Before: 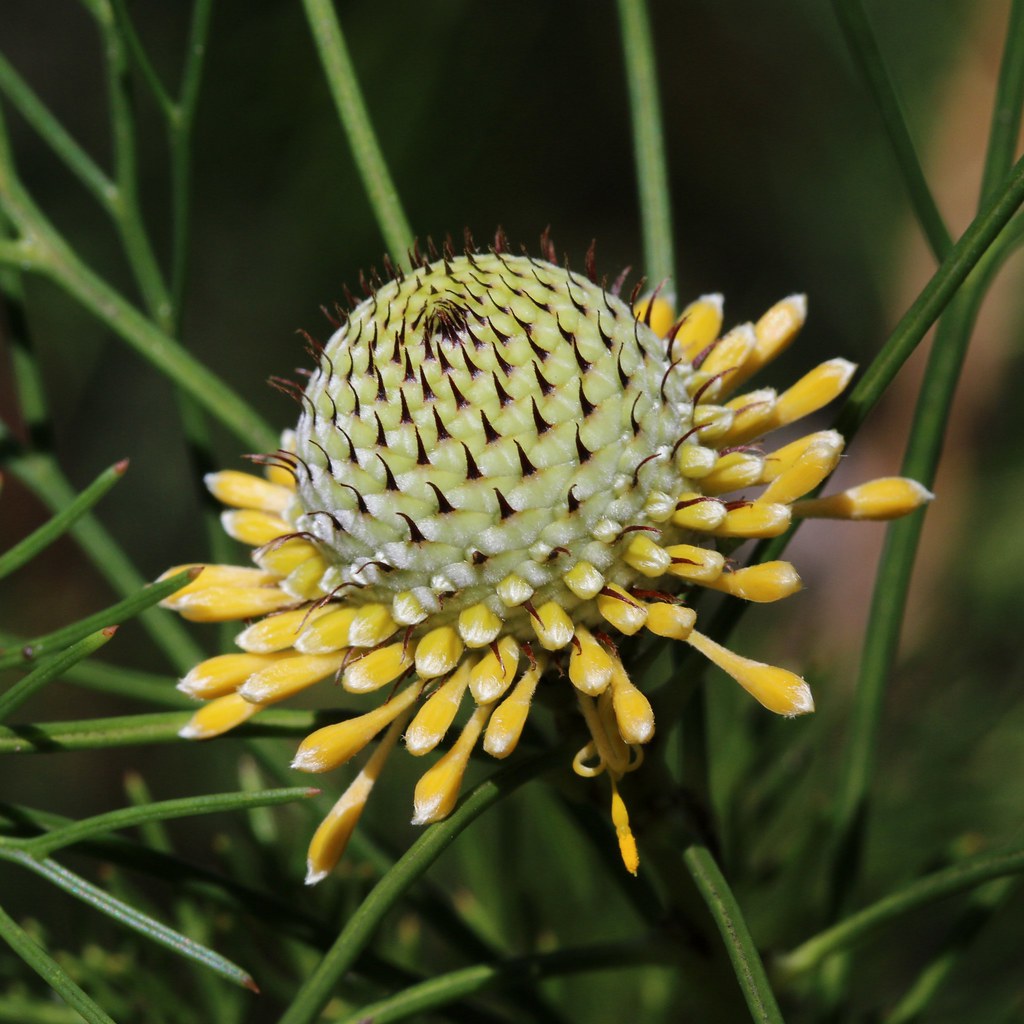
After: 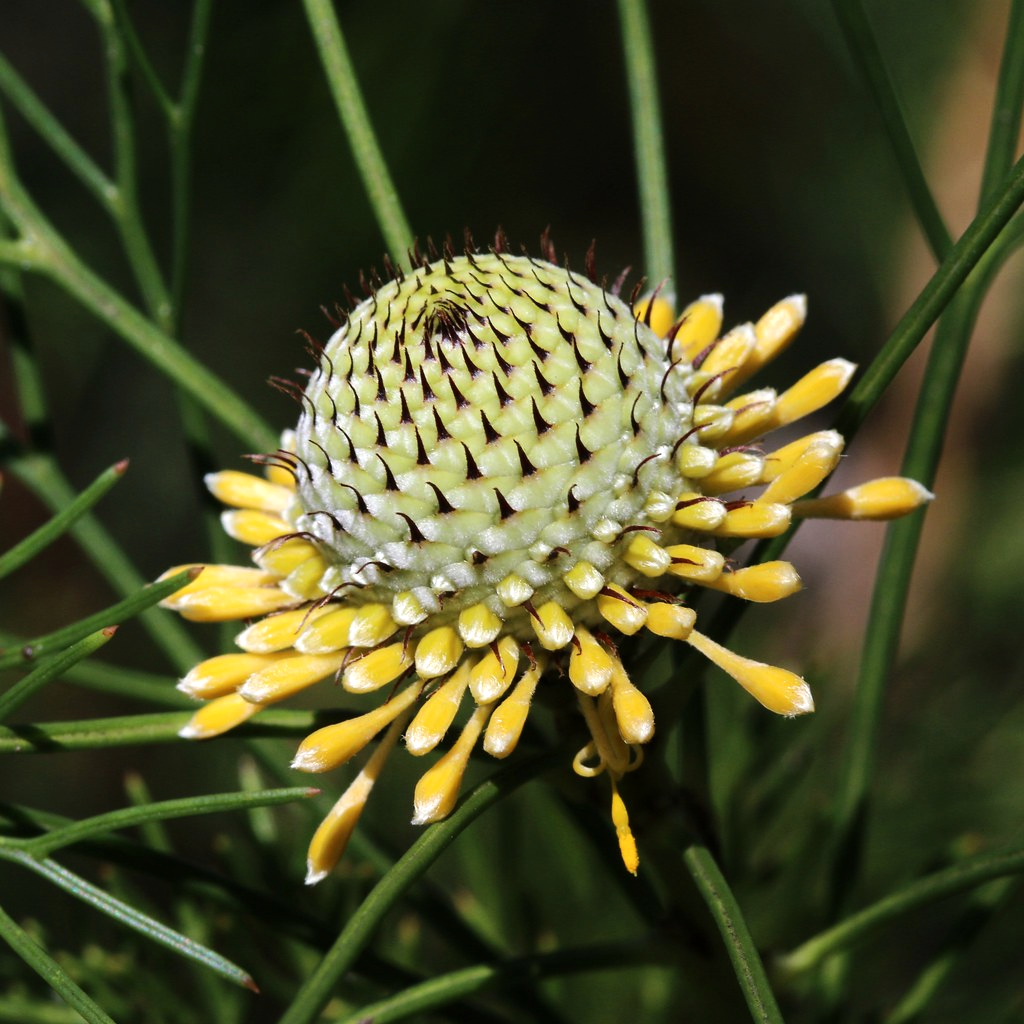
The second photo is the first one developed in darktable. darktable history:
tone equalizer: -8 EV -0.401 EV, -7 EV -0.429 EV, -6 EV -0.337 EV, -5 EV -0.235 EV, -3 EV 0.211 EV, -2 EV 0.318 EV, -1 EV 0.412 EV, +0 EV 0.442 EV, edges refinement/feathering 500, mask exposure compensation -1.57 EV, preserve details no
